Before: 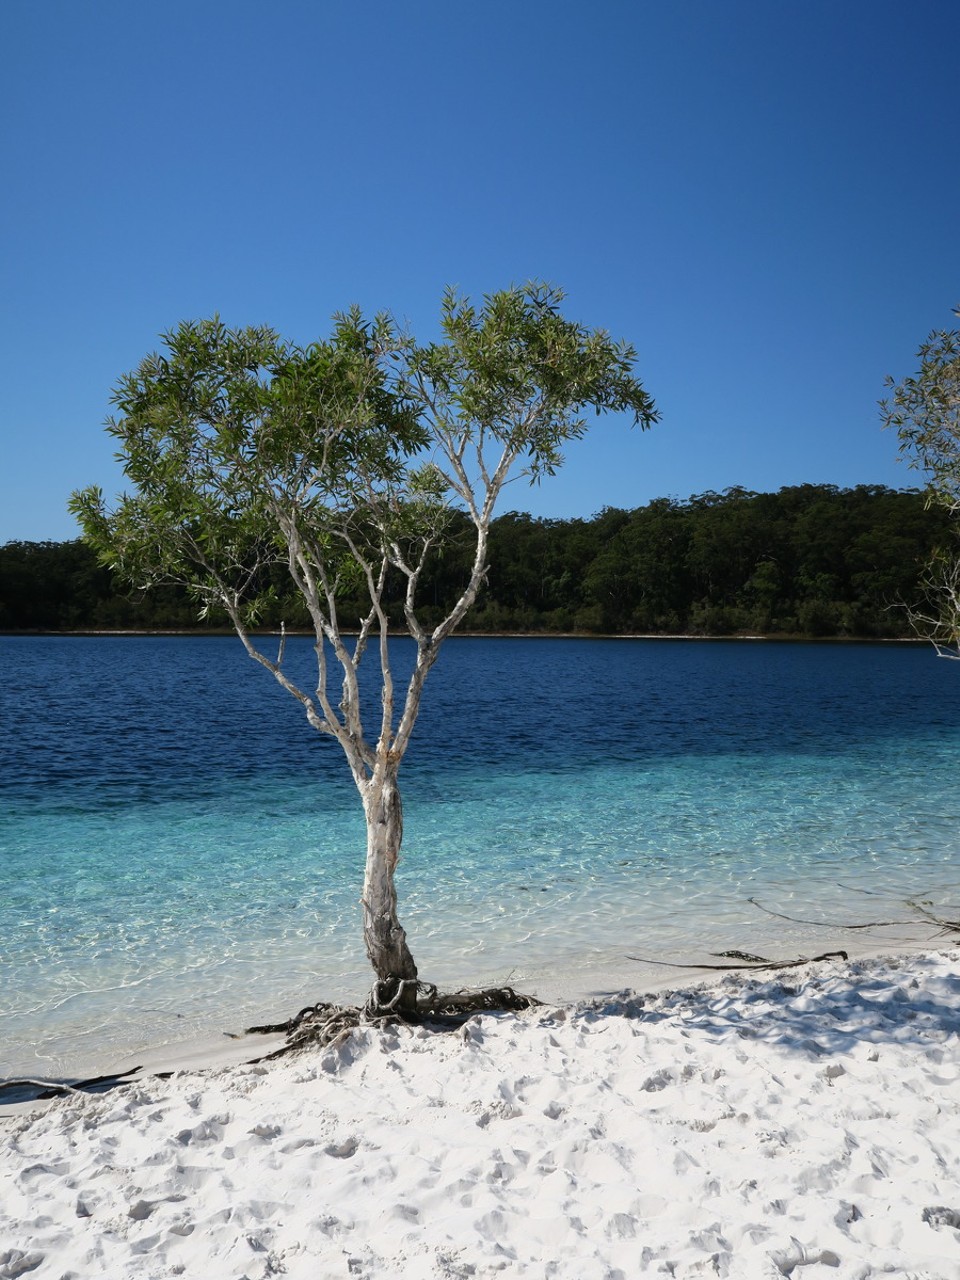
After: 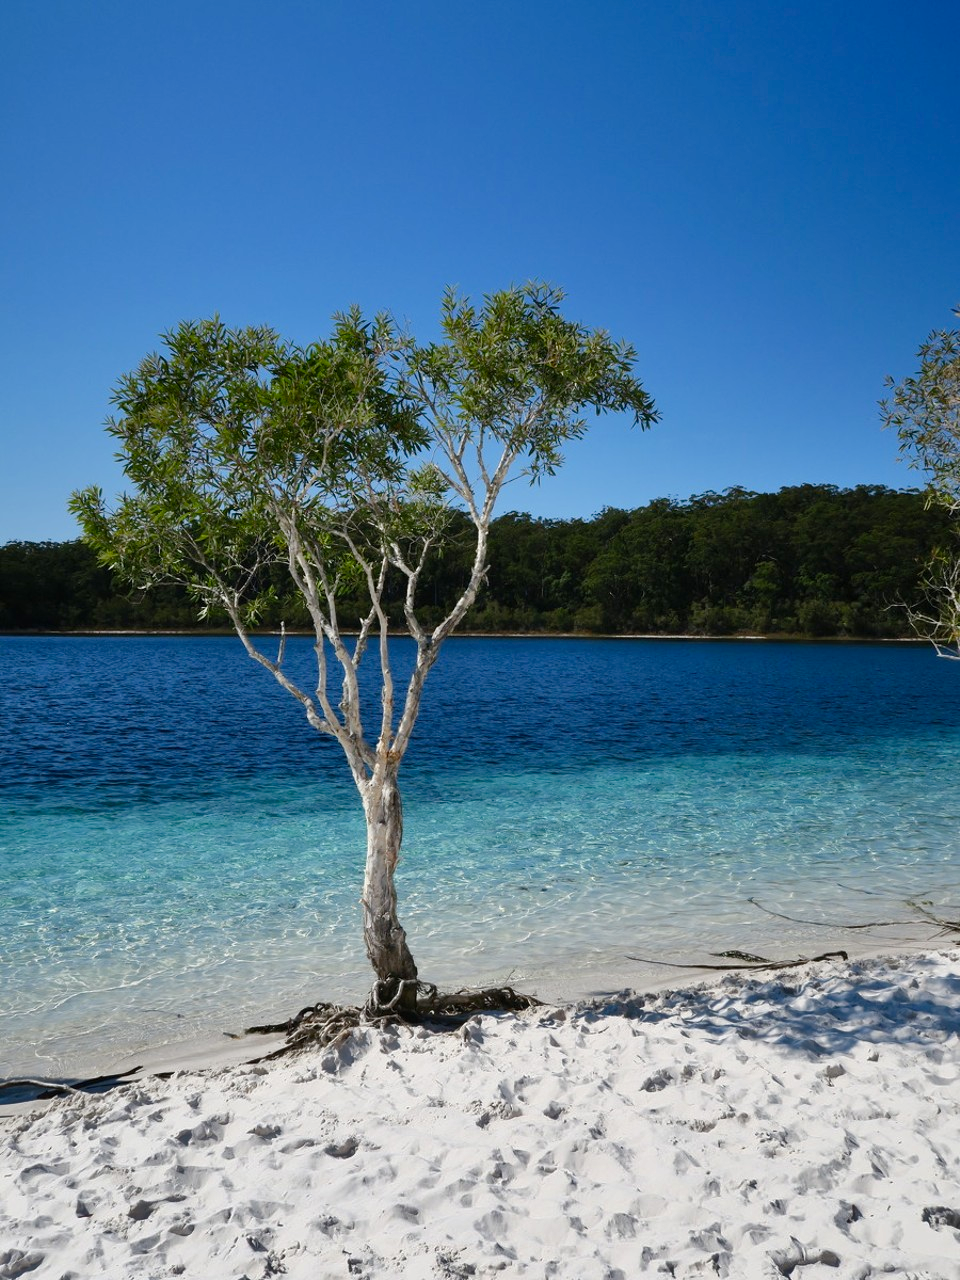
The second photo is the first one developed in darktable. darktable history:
color balance rgb: perceptual saturation grading › global saturation 20%, perceptual saturation grading › highlights -25%, perceptual saturation grading › shadows 25%
shadows and highlights: soften with gaussian
